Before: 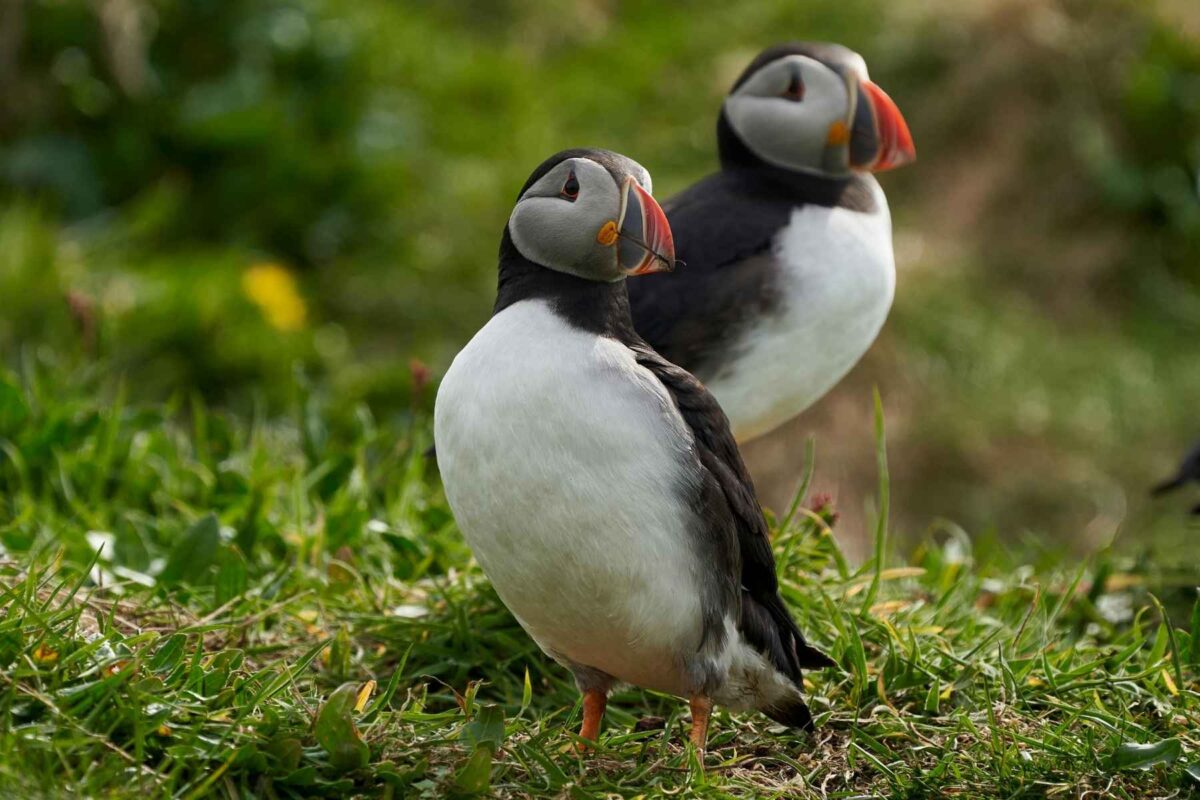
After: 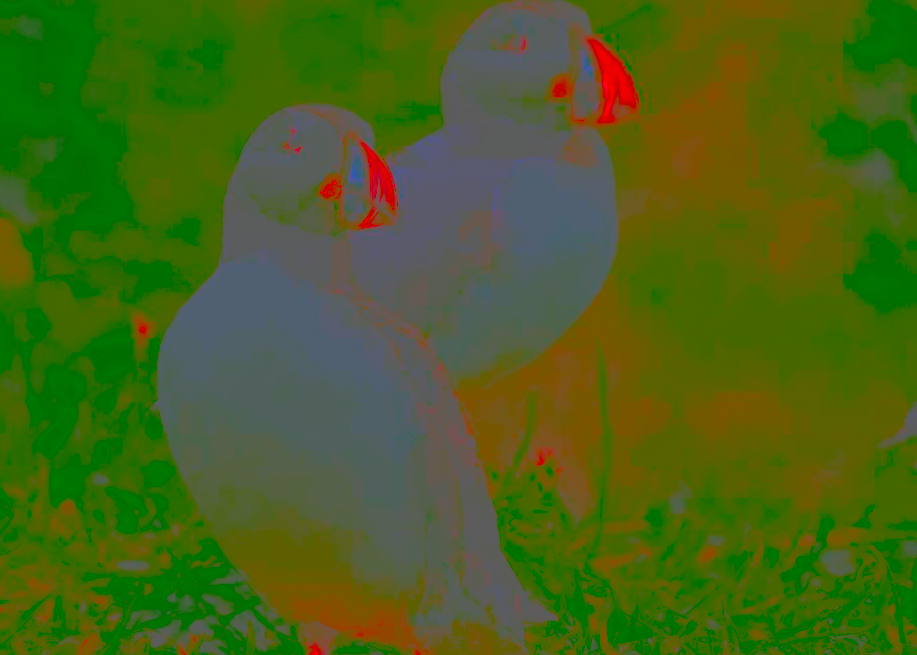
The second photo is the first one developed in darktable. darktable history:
crop: left 23.095%, top 5.827%, bottom 11.854%
white balance: red 0.98, blue 1.034
tone equalizer: on, module defaults
contrast brightness saturation: contrast -0.99, brightness -0.17, saturation 0.75
exposure: black level correction 0.046, exposure -0.228 EV, compensate highlight preservation false
local contrast: on, module defaults
